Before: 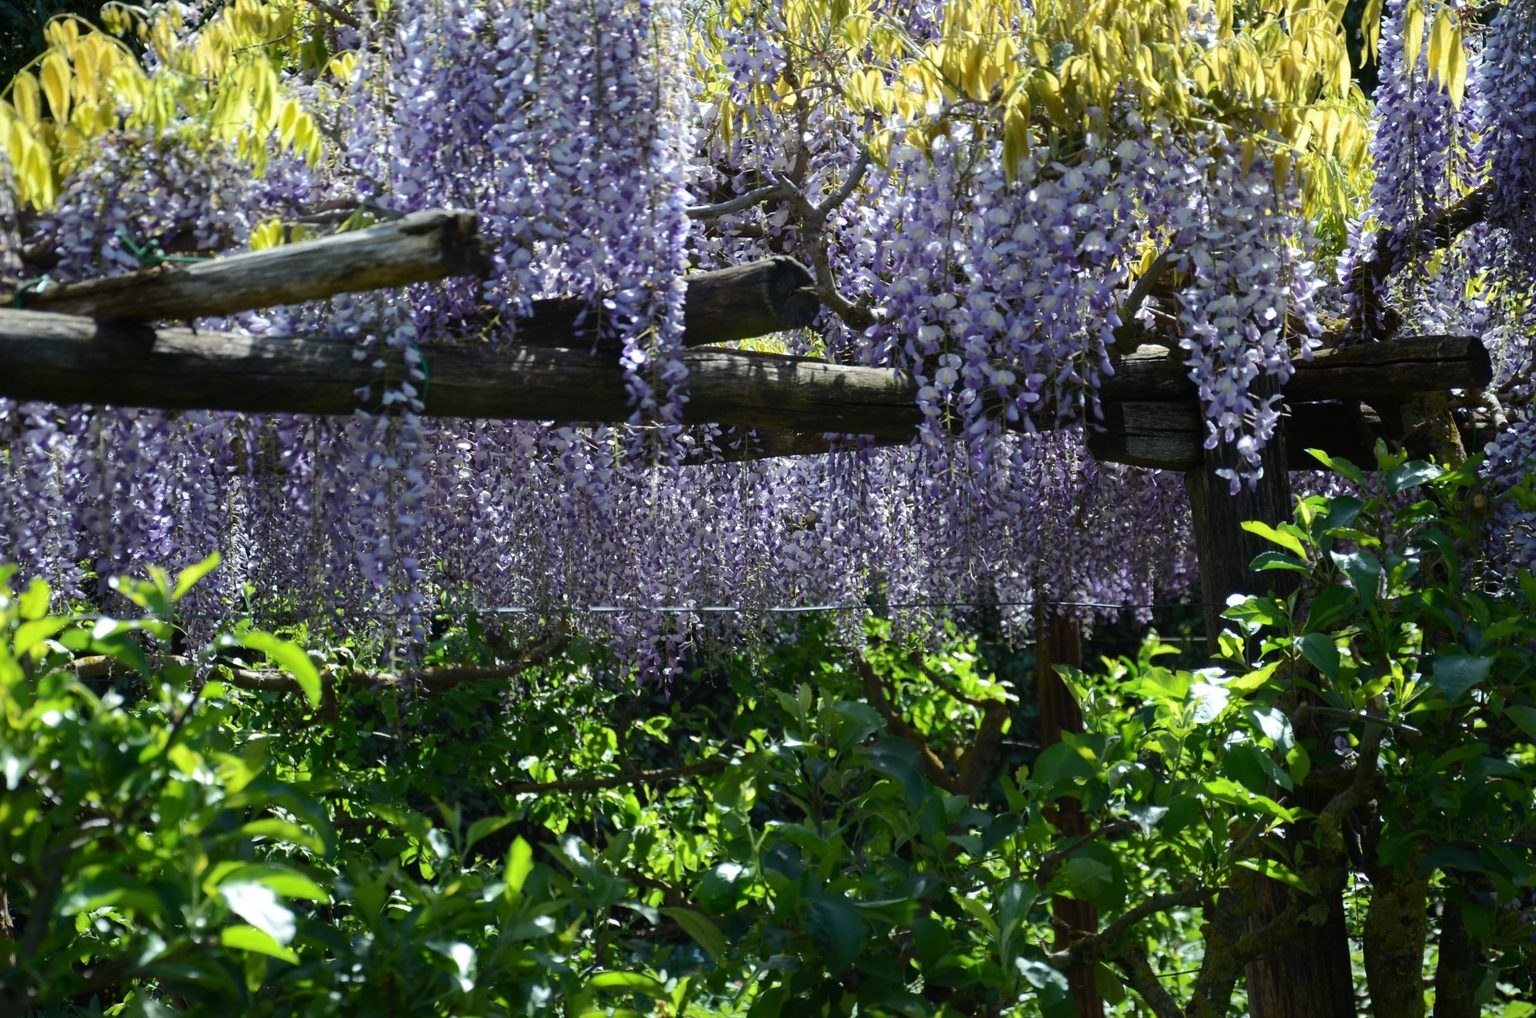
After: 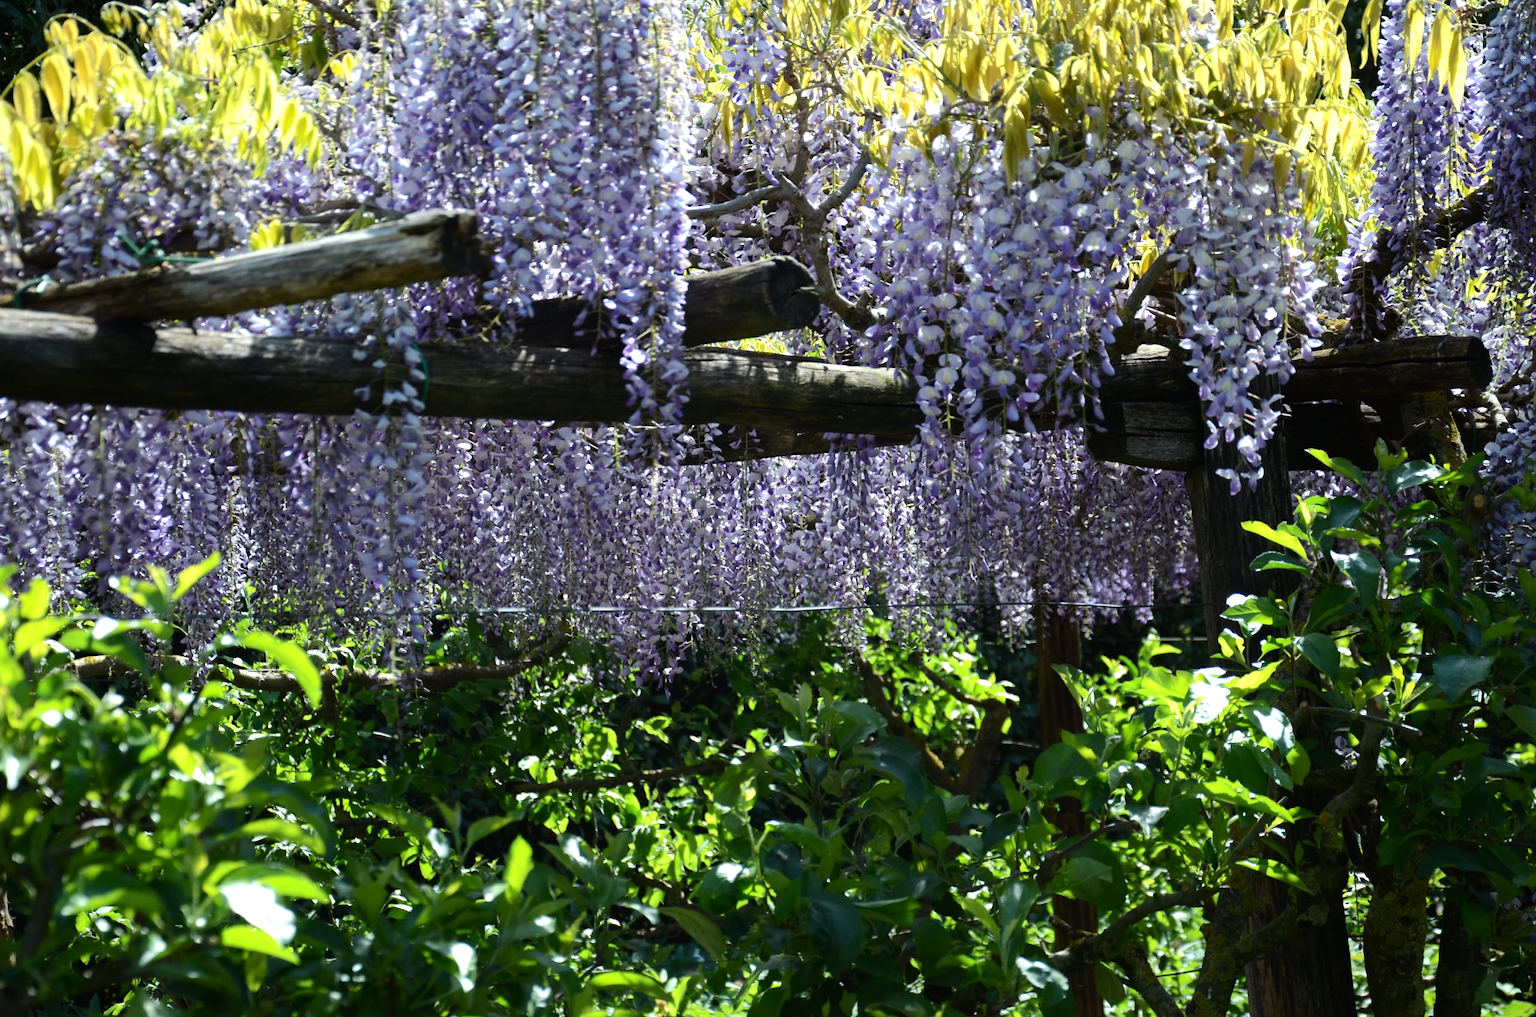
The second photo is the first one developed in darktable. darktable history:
tone equalizer: -8 EV -0.407 EV, -7 EV -0.417 EV, -6 EV -0.344 EV, -5 EV -0.212 EV, -3 EV 0.212 EV, -2 EV 0.319 EV, -1 EV 0.407 EV, +0 EV 0.407 EV
